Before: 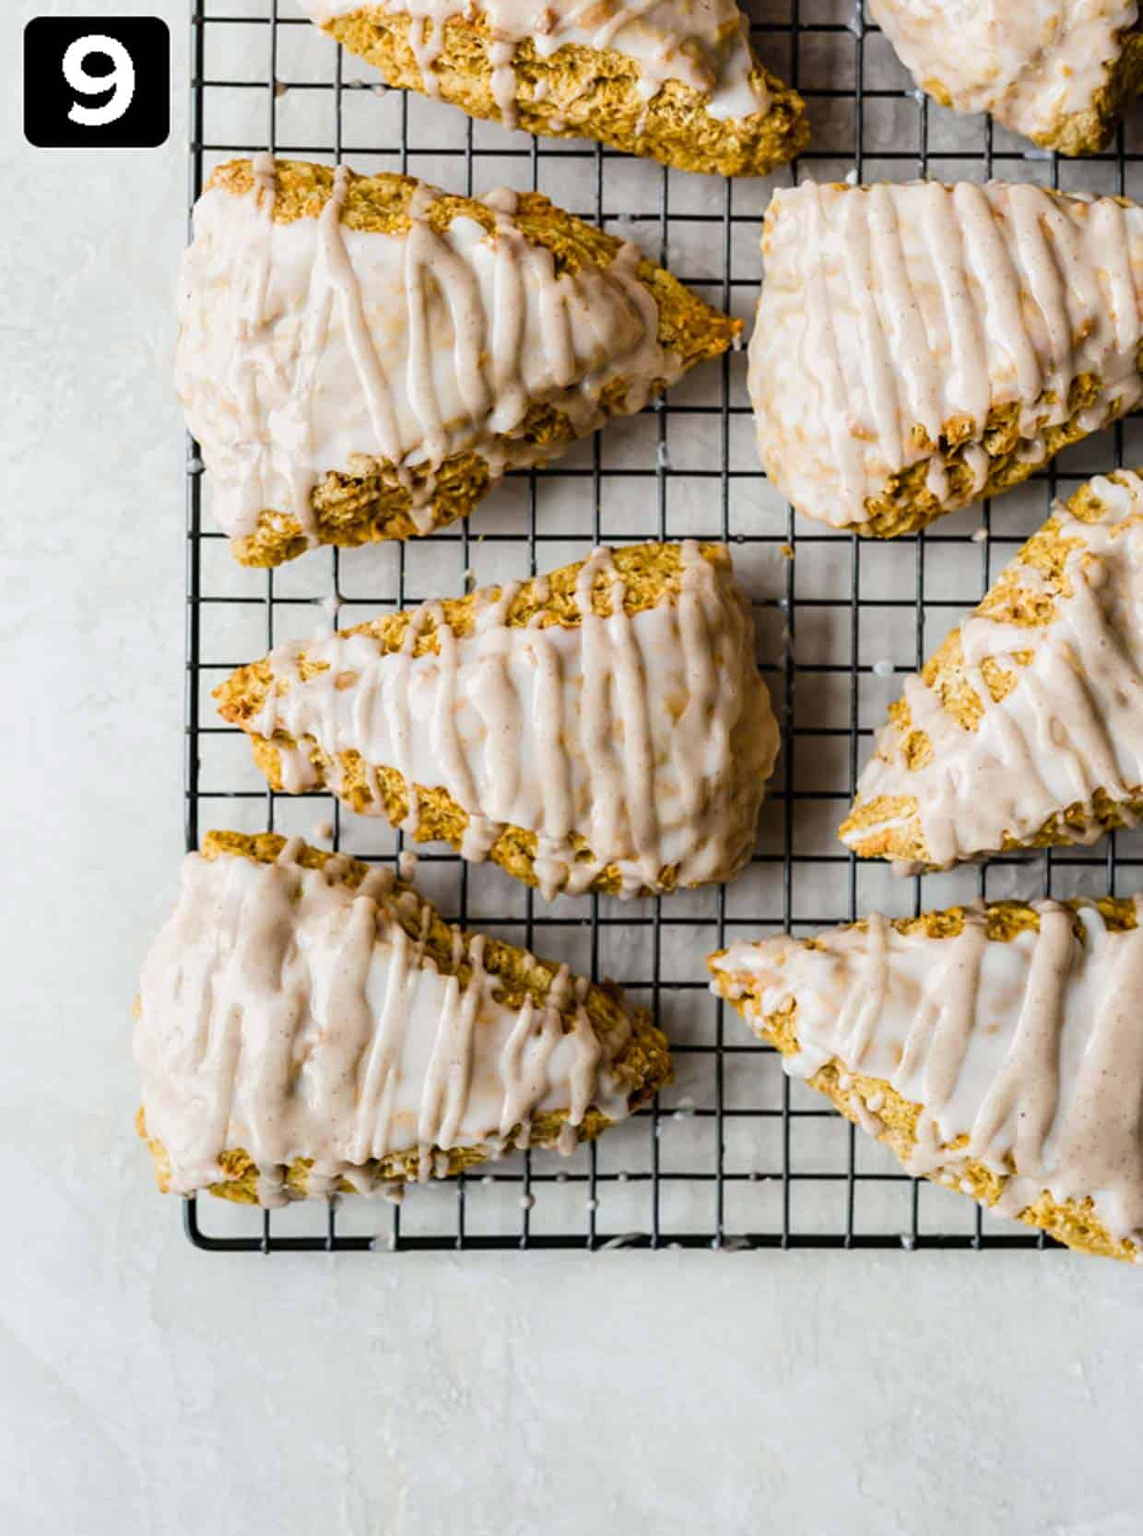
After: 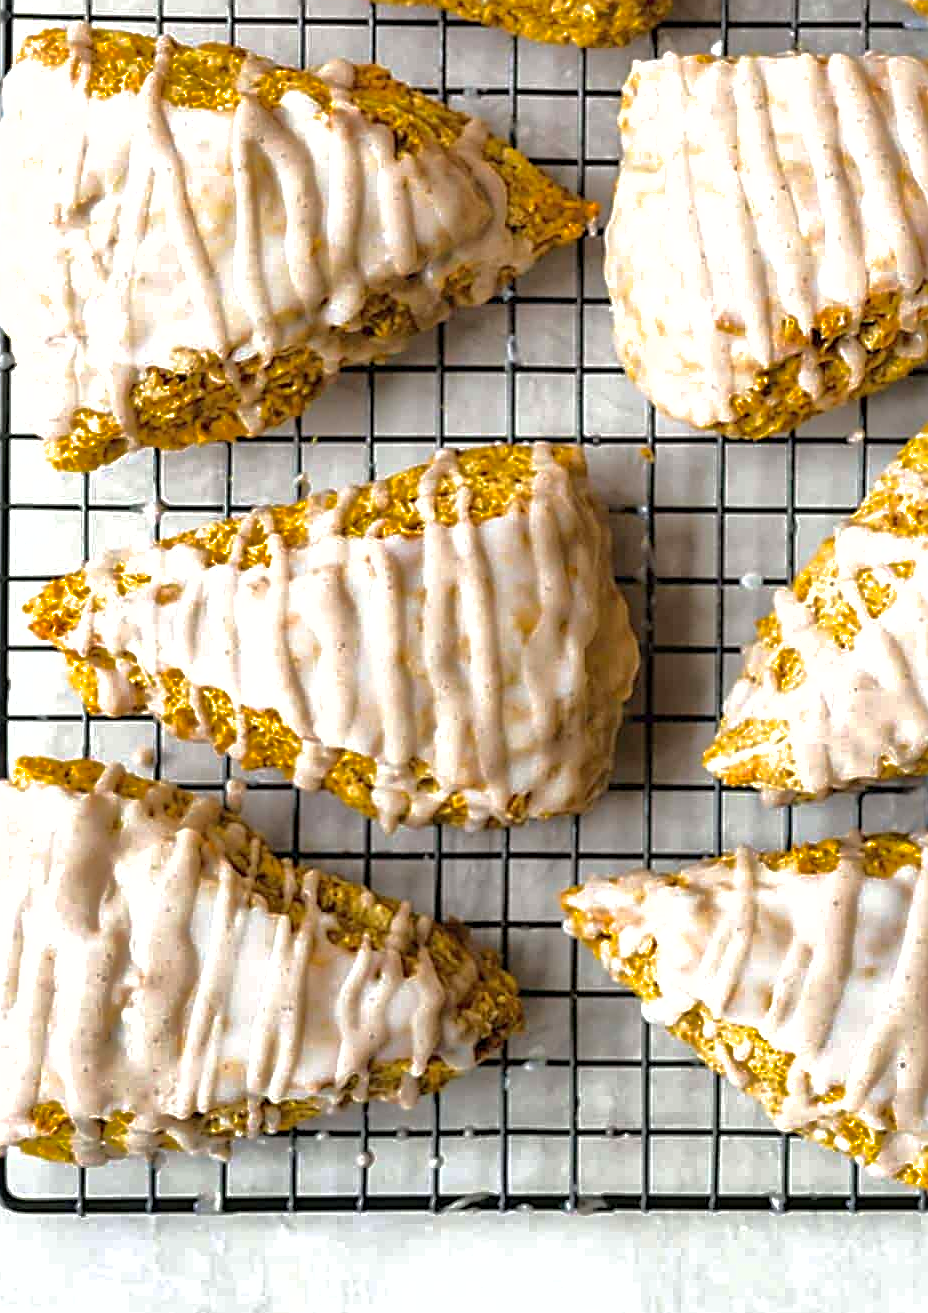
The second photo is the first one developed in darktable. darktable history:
crop: left 16.768%, top 8.653%, right 8.362%, bottom 12.485%
rotate and perspective: crop left 0, crop top 0
exposure: exposure 0.556 EV, compensate highlight preservation false
sharpen: amount 0.75
shadows and highlights: shadows 40, highlights -60
